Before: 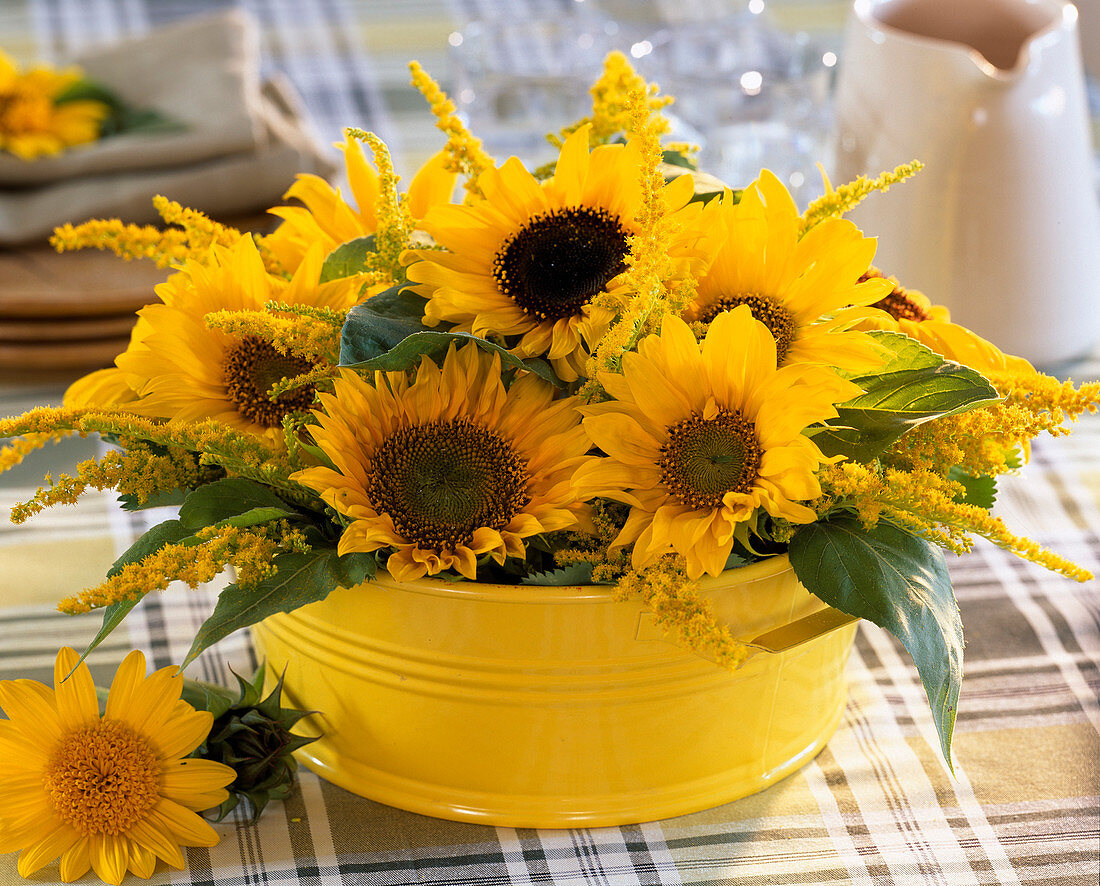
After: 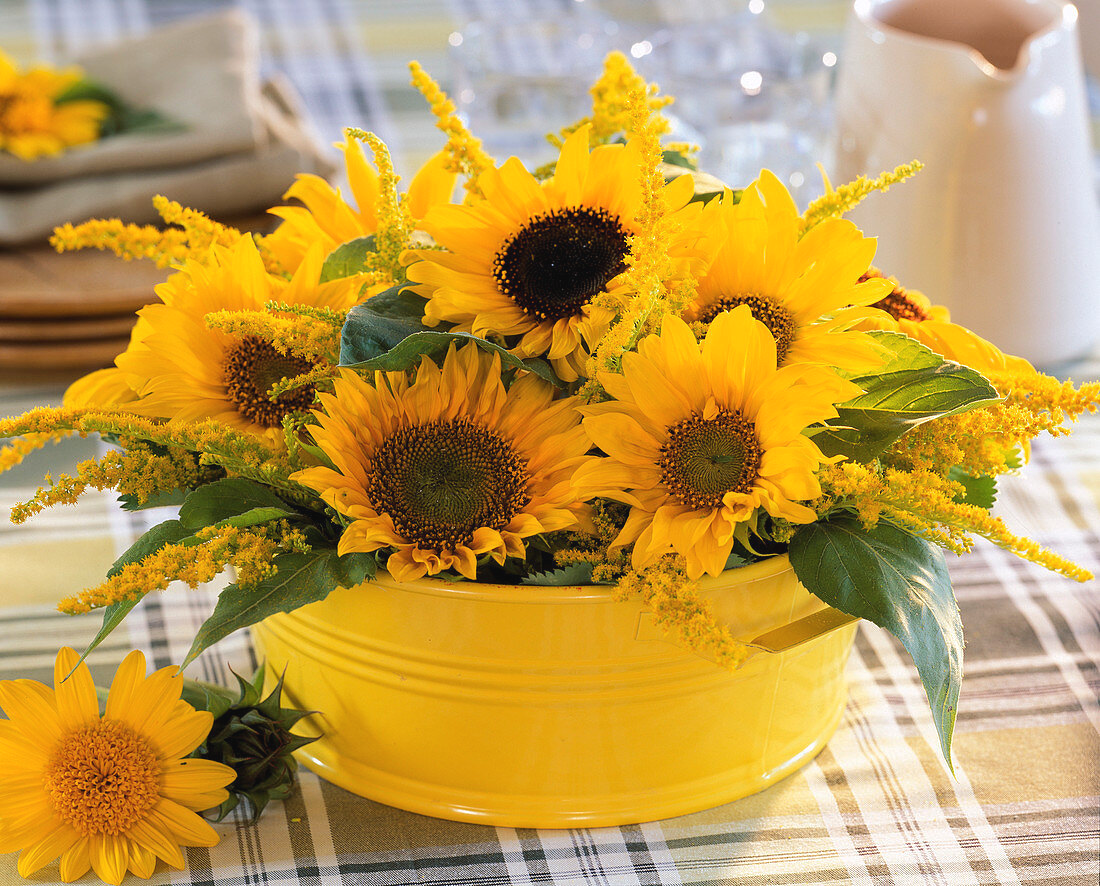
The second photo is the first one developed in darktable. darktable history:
base curve: curves: ch0 [(0, 0) (0.262, 0.32) (0.722, 0.705) (1, 1)]
exposure: black level correction -0.003, exposure 0.04 EV, compensate highlight preservation false
